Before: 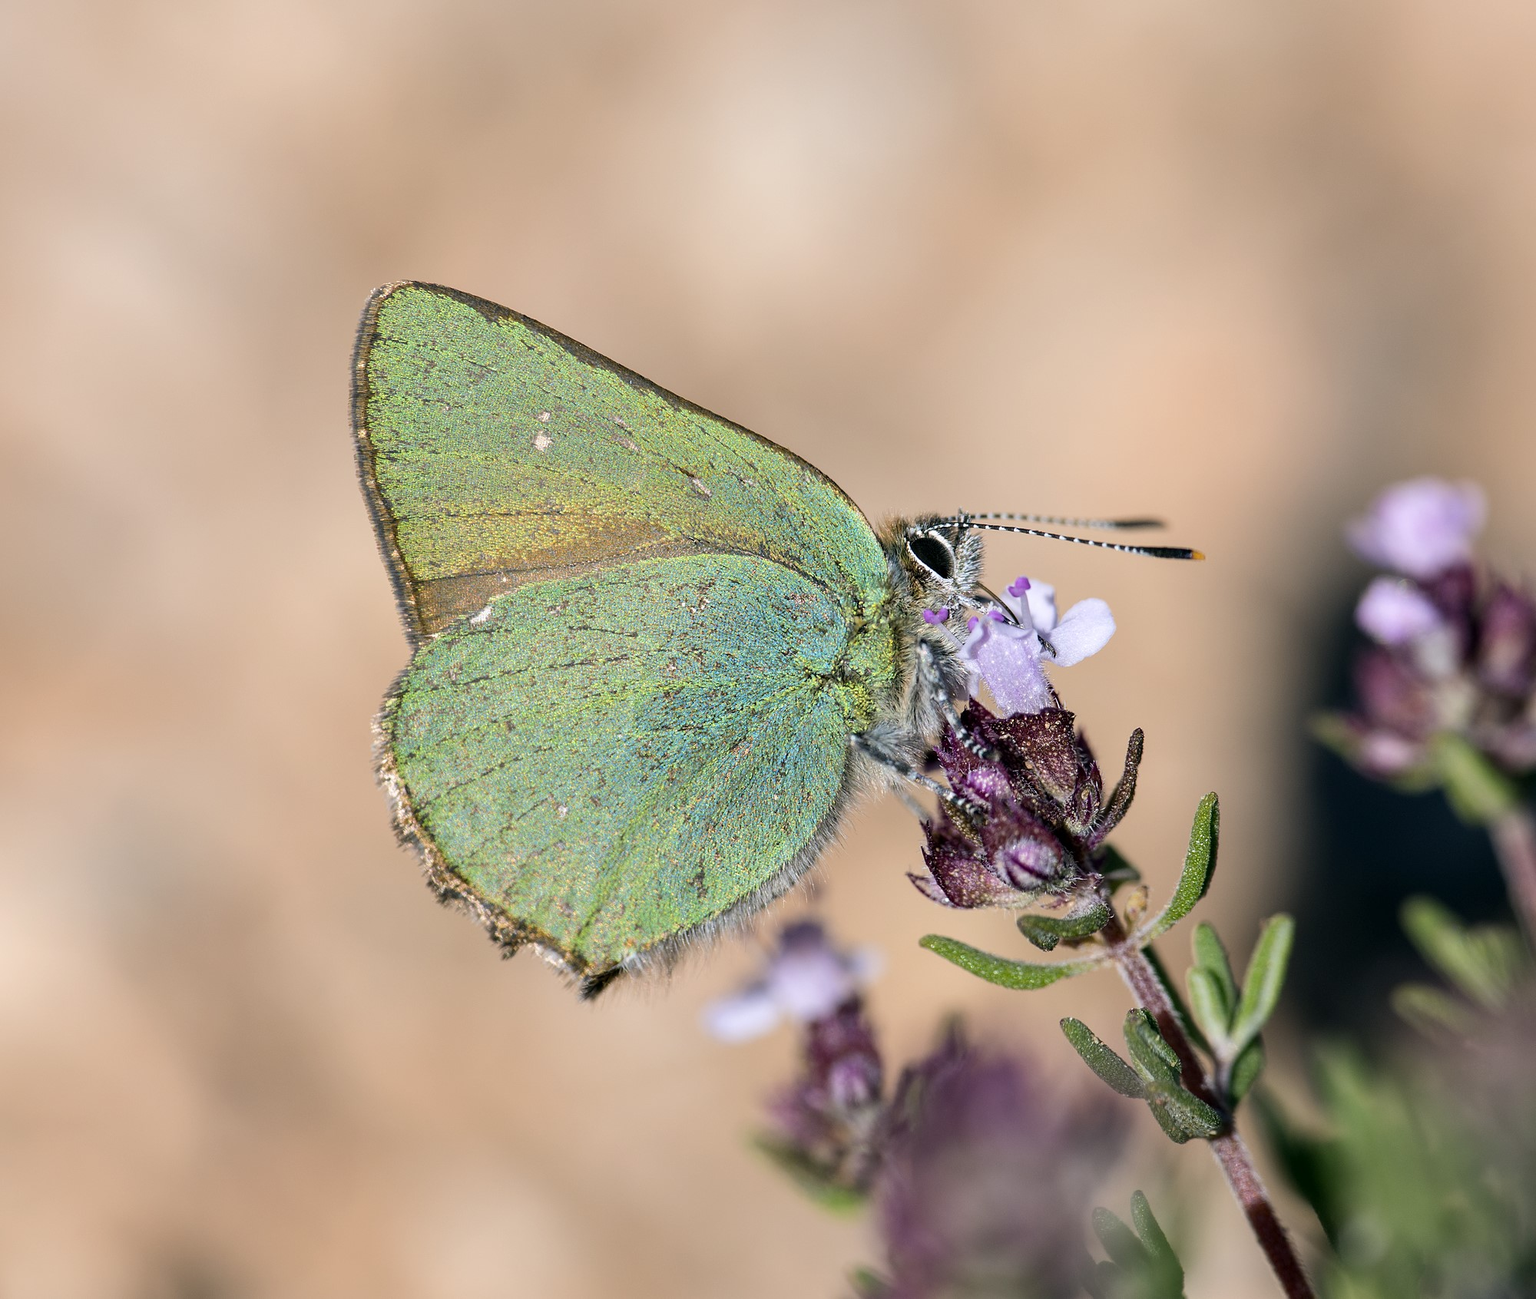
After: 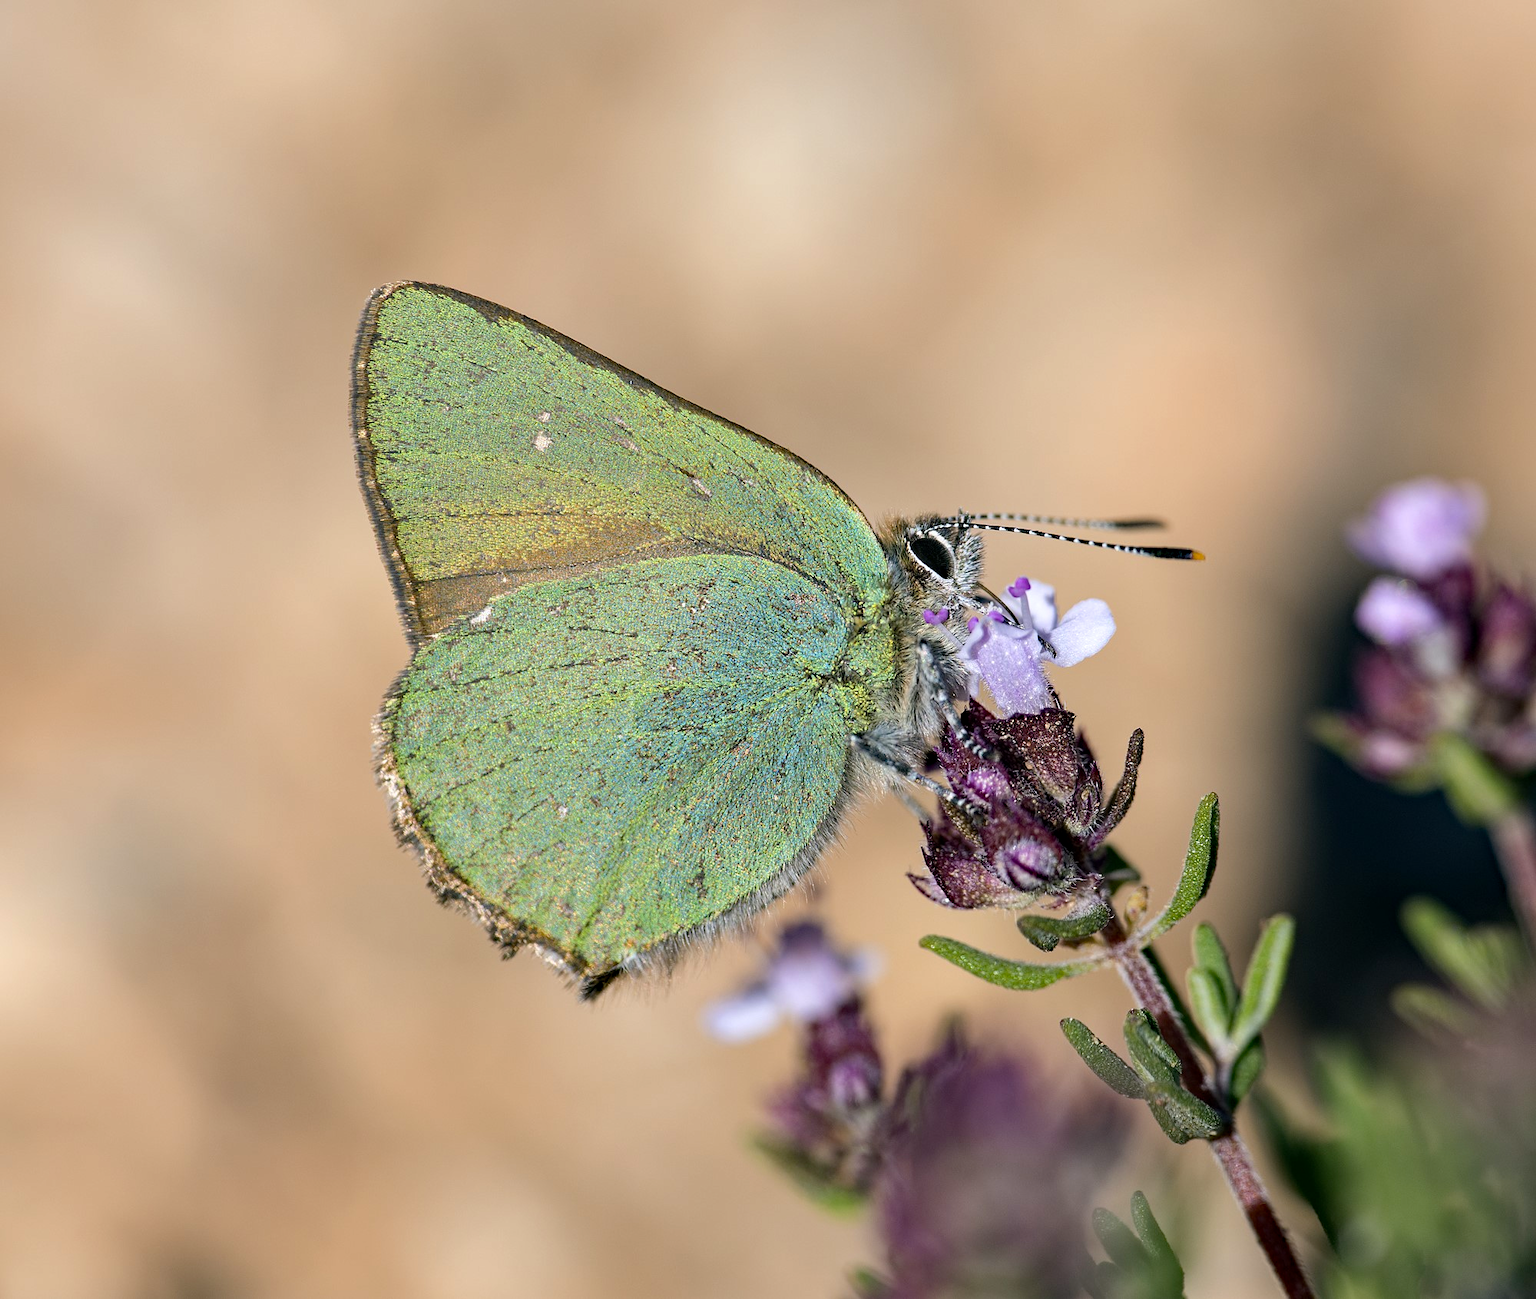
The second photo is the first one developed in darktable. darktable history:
haze removal: strength 0.282, distance 0.257, compatibility mode true, adaptive false
